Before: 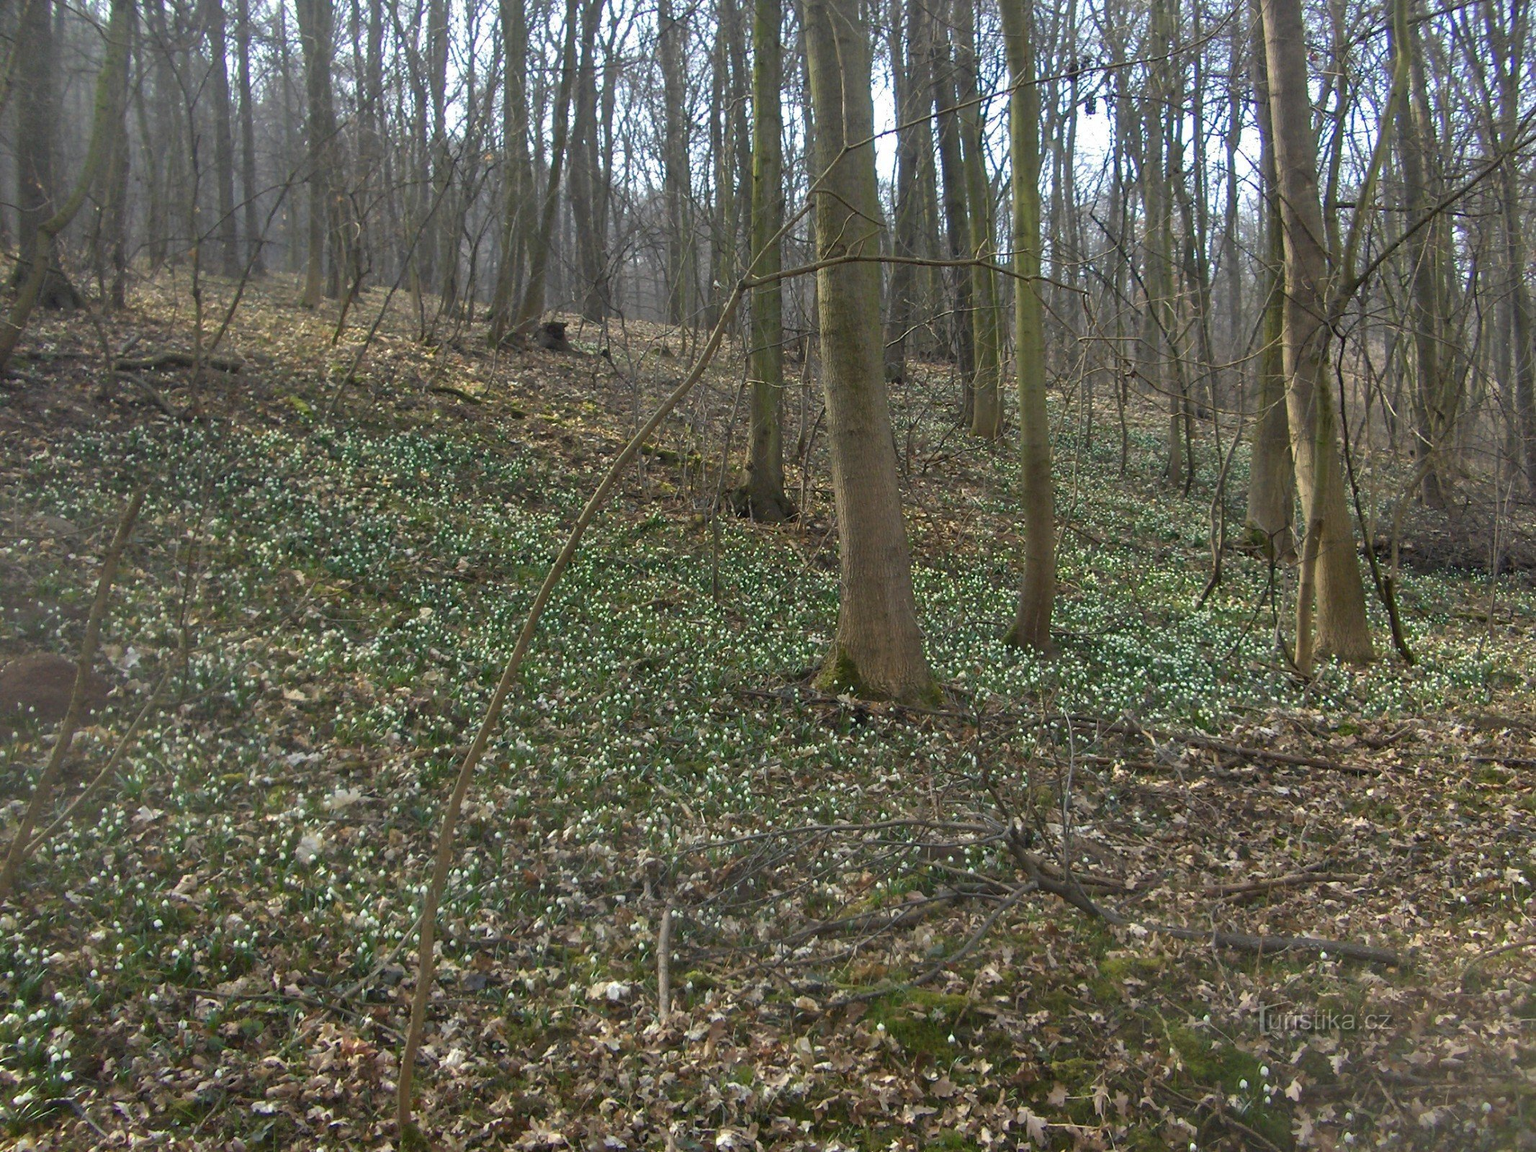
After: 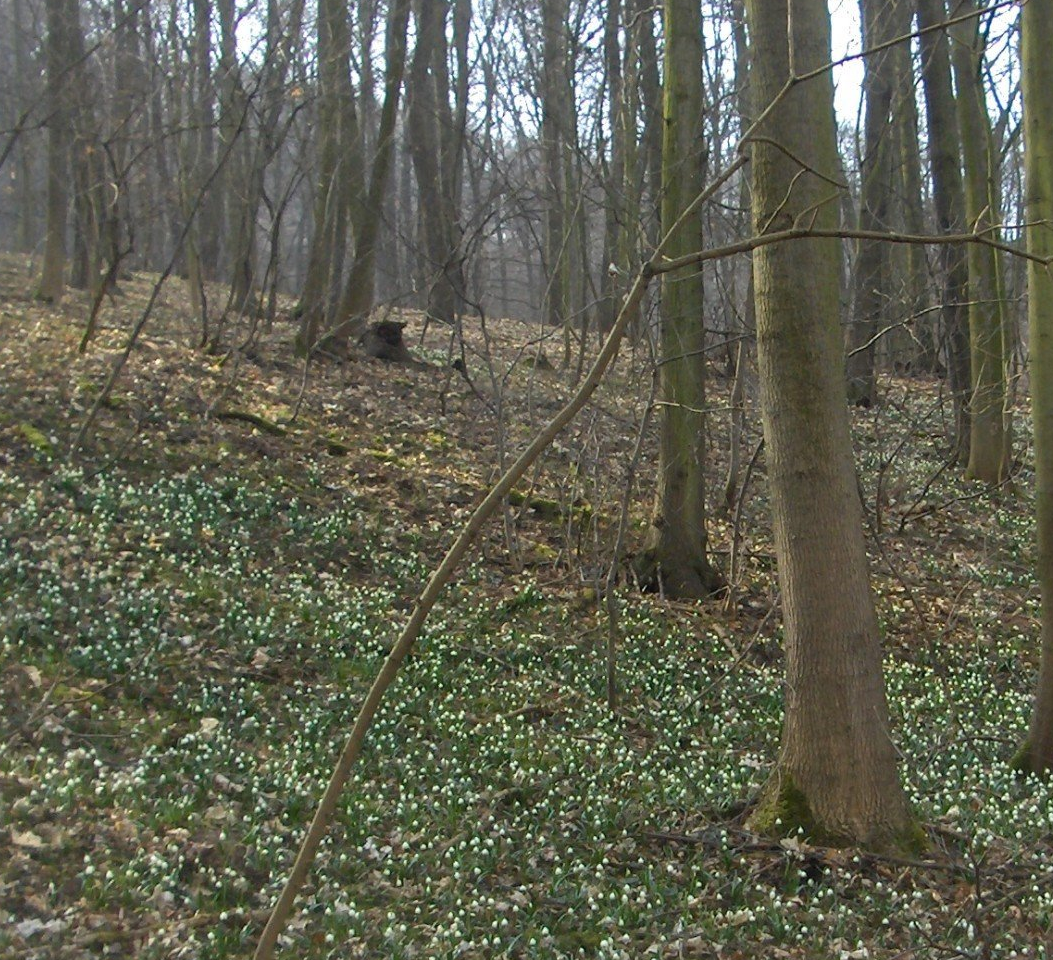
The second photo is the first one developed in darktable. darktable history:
crop: left 17.918%, top 7.9%, right 32.683%, bottom 31.946%
